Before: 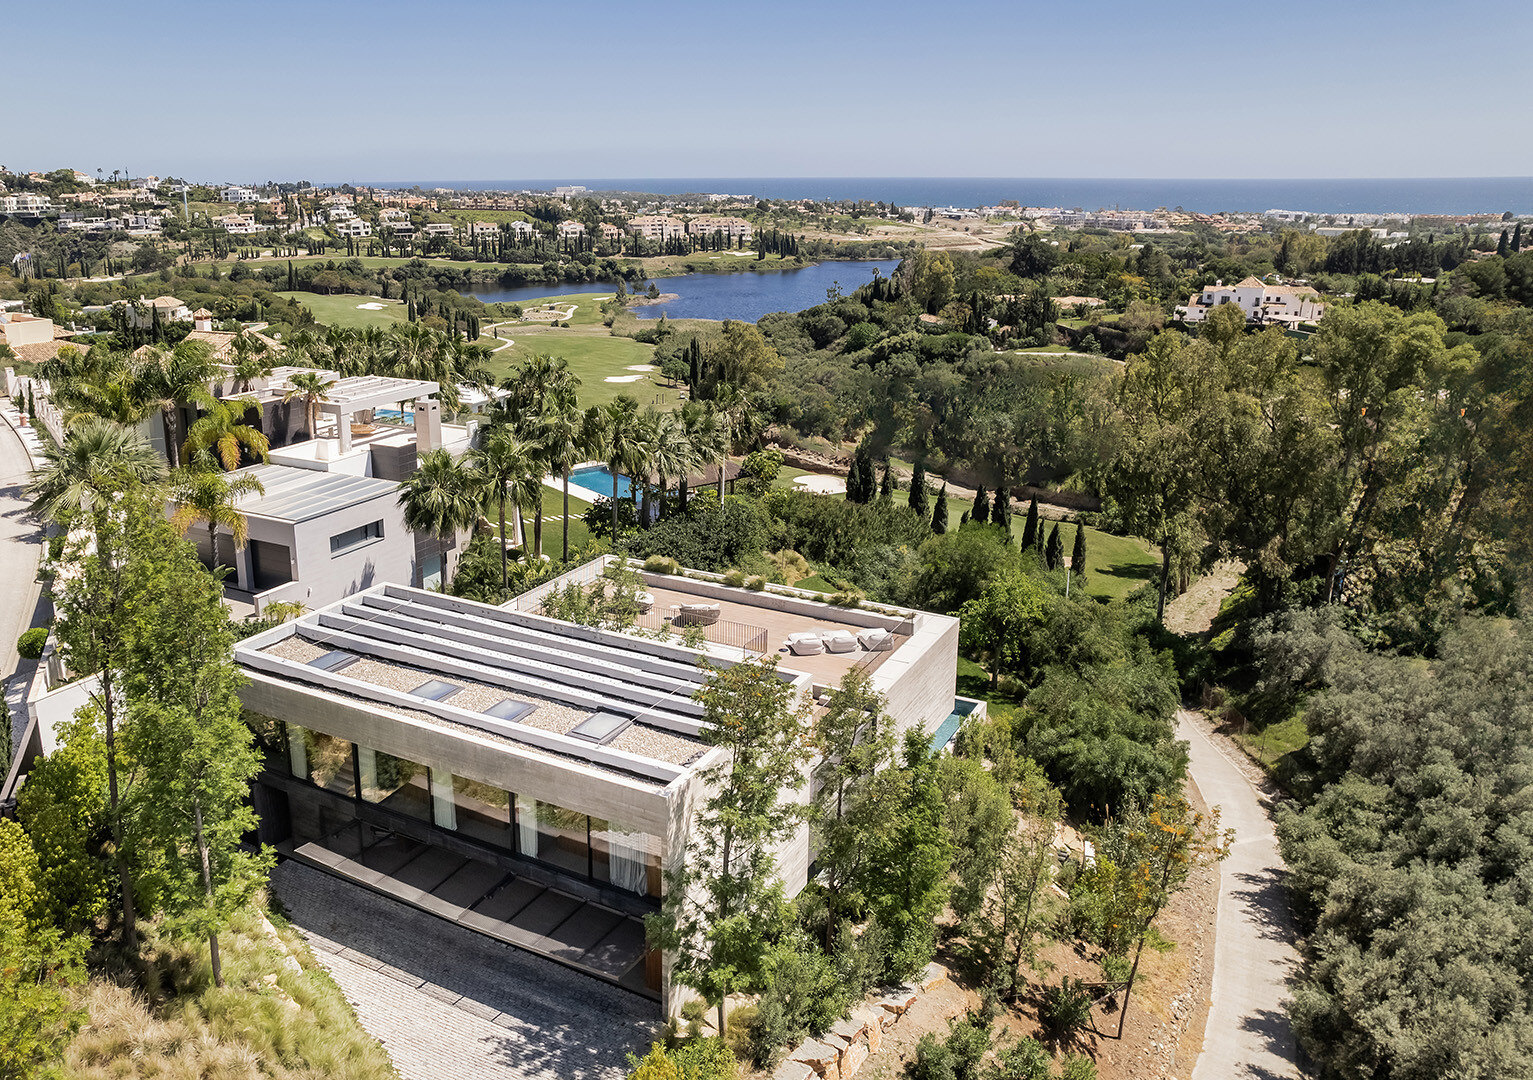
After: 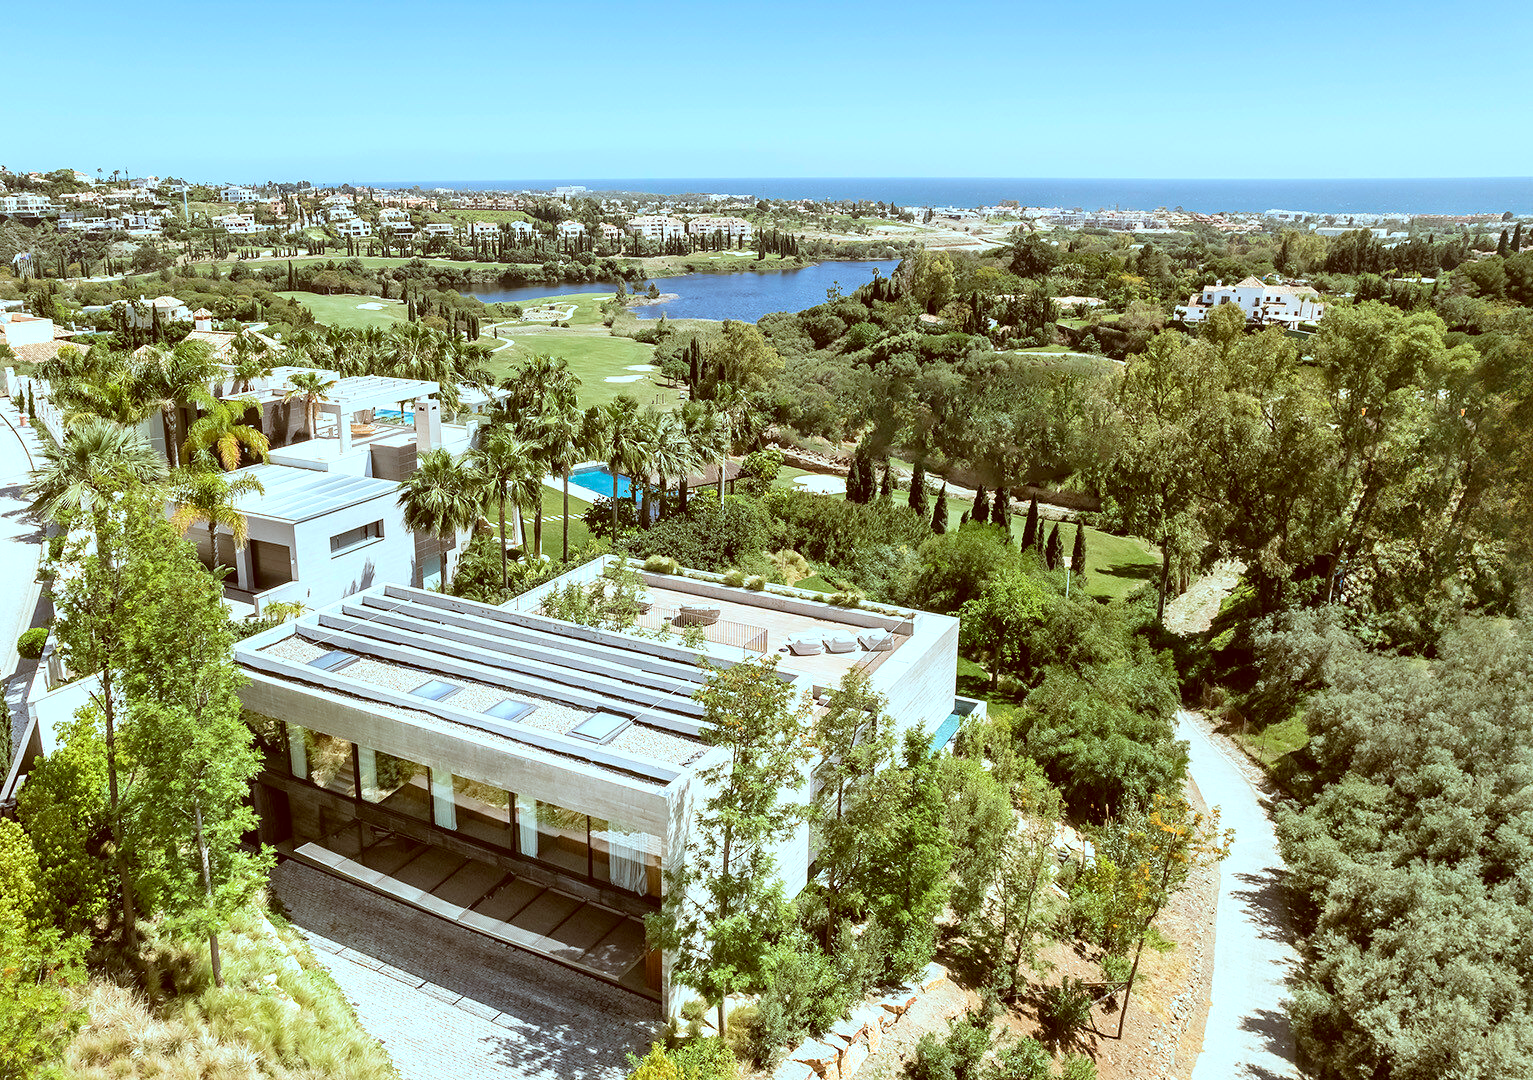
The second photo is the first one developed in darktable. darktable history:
exposure: black level correction 0.001, exposure 0.498 EV, compensate highlight preservation false
color correction: highlights a* -14.18, highlights b* -16.65, shadows a* 10.3, shadows b* 29.38
contrast brightness saturation: contrast 0.03, brightness 0.06, saturation 0.128
